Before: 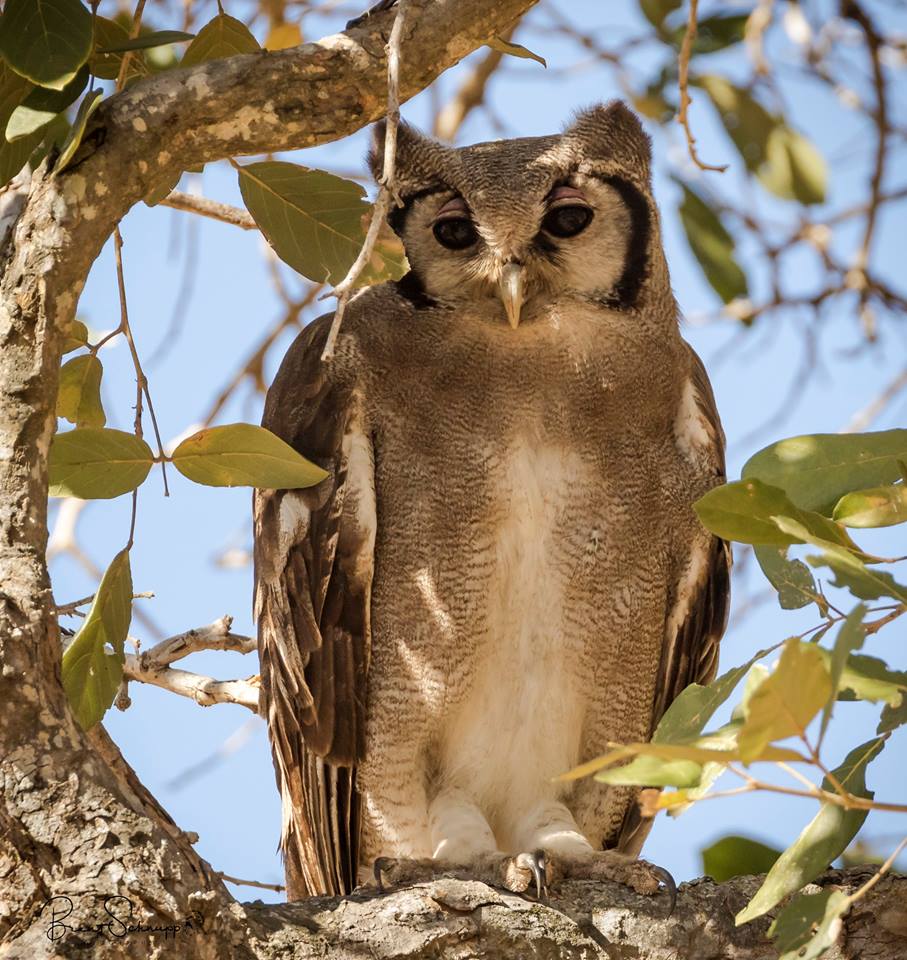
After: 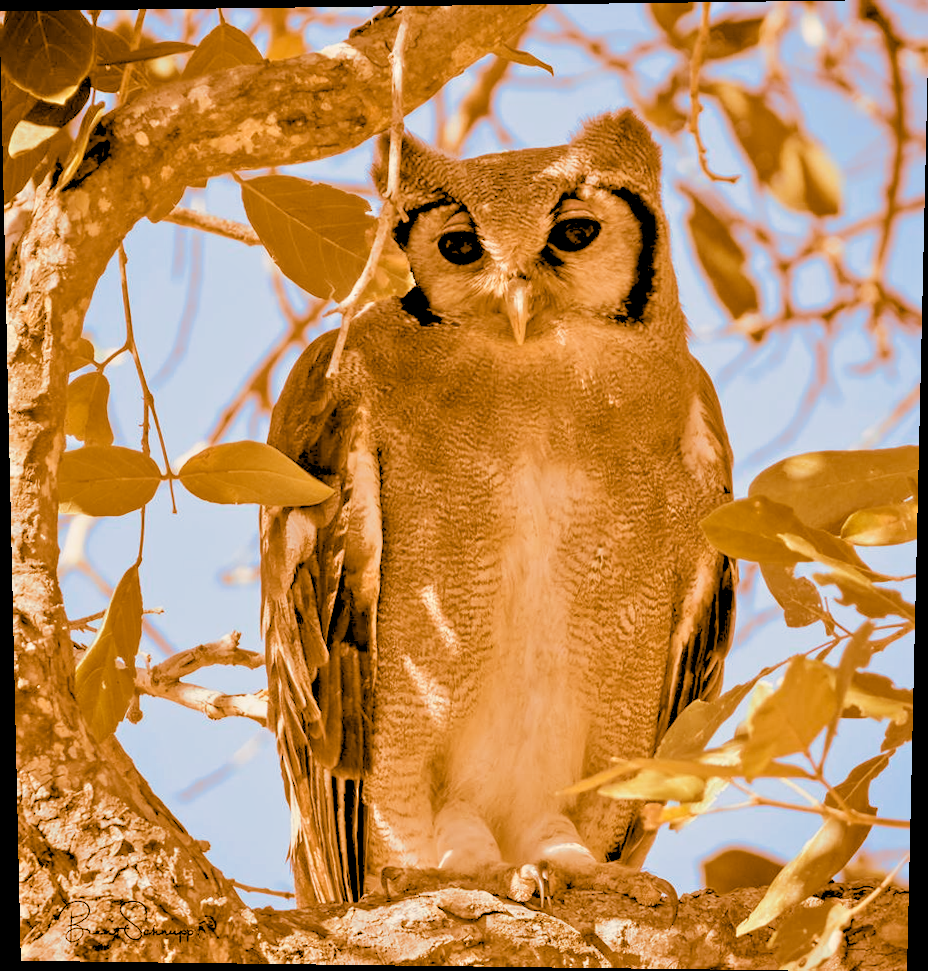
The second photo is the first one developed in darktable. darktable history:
rotate and perspective: lens shift (vertical) 0.048, lens shift (horizontal) -0.024, automatic cropping off
split-toning: shadows › hue 26°, shadows › saturation 0.92, highlights › hue 40°, highlights › saturation 0.92, balance -63, compress 0%
rgb levels: preserve colors sum RGB, levels [[0.038, 0.433, 0.934], [0, 0.5, 1], [0, 0.5, 1]]
tone equalizer: -7 EV 0.15 EV, -6 EV 0.6 EV, -5 EV 1.15 EV, -4 EV 1.33 EV, -3 EV 1.15 EV, -2 EV 0.6 EV, -1 EV 0.15 EV, mask exposure compensation -0.5 EV
